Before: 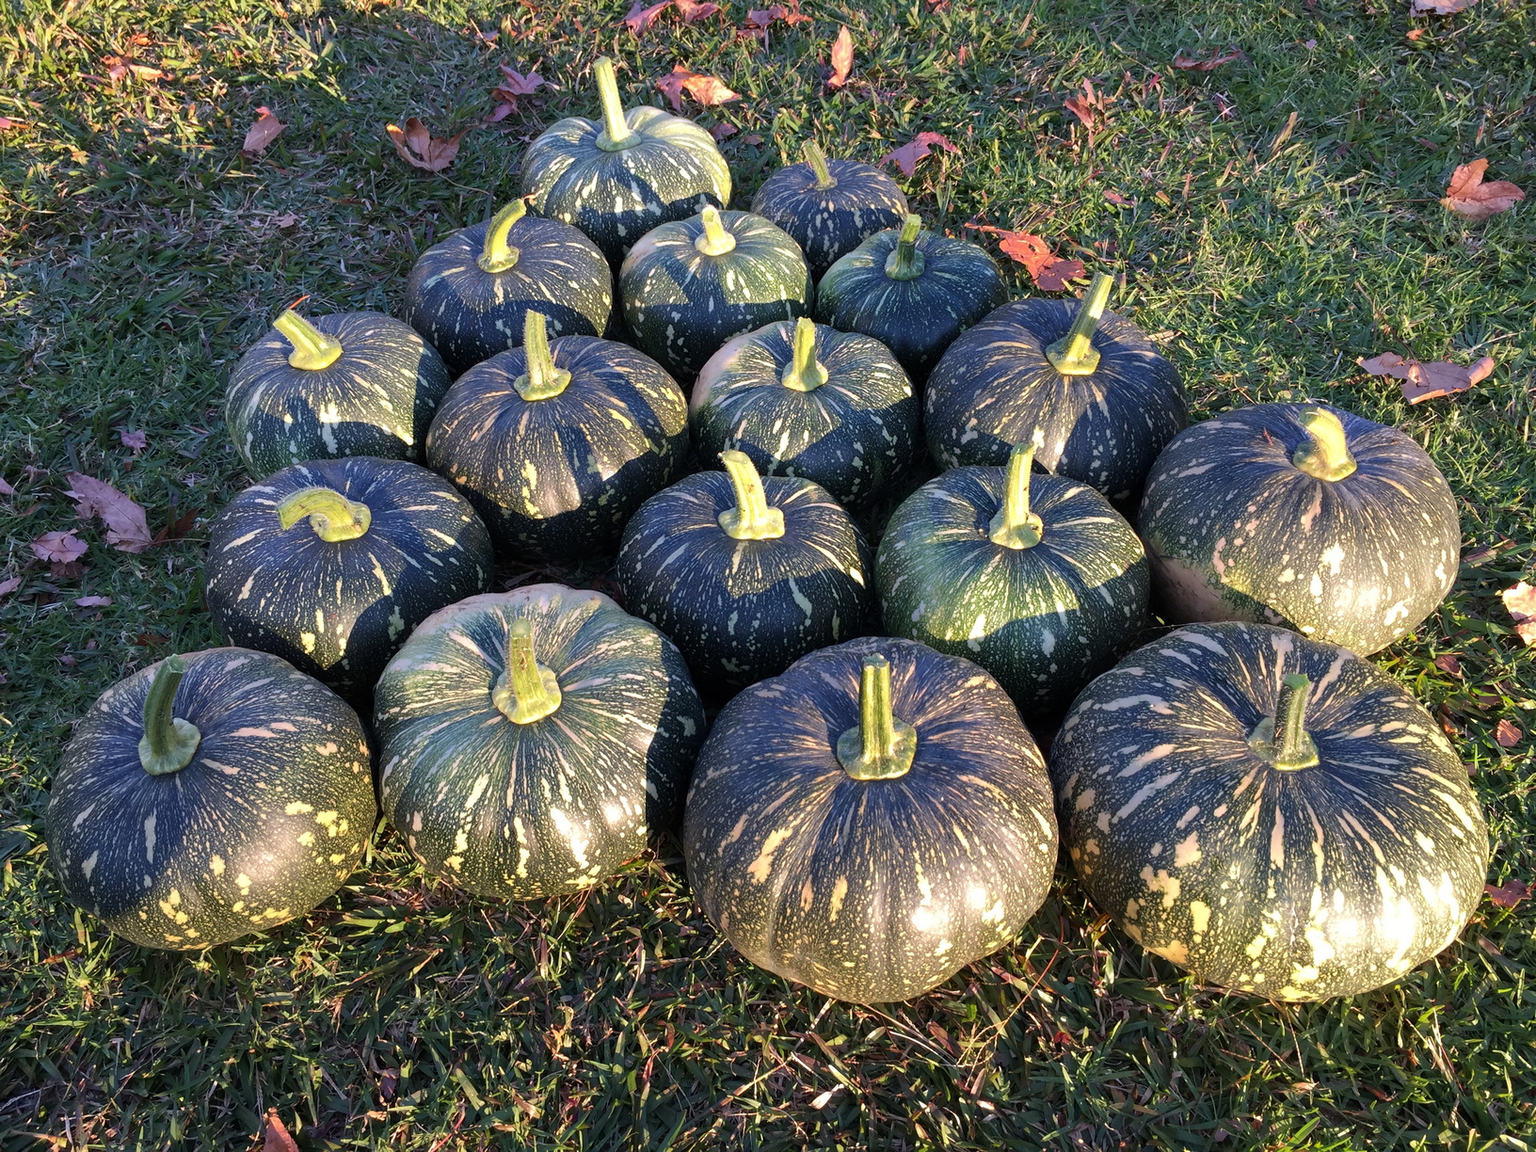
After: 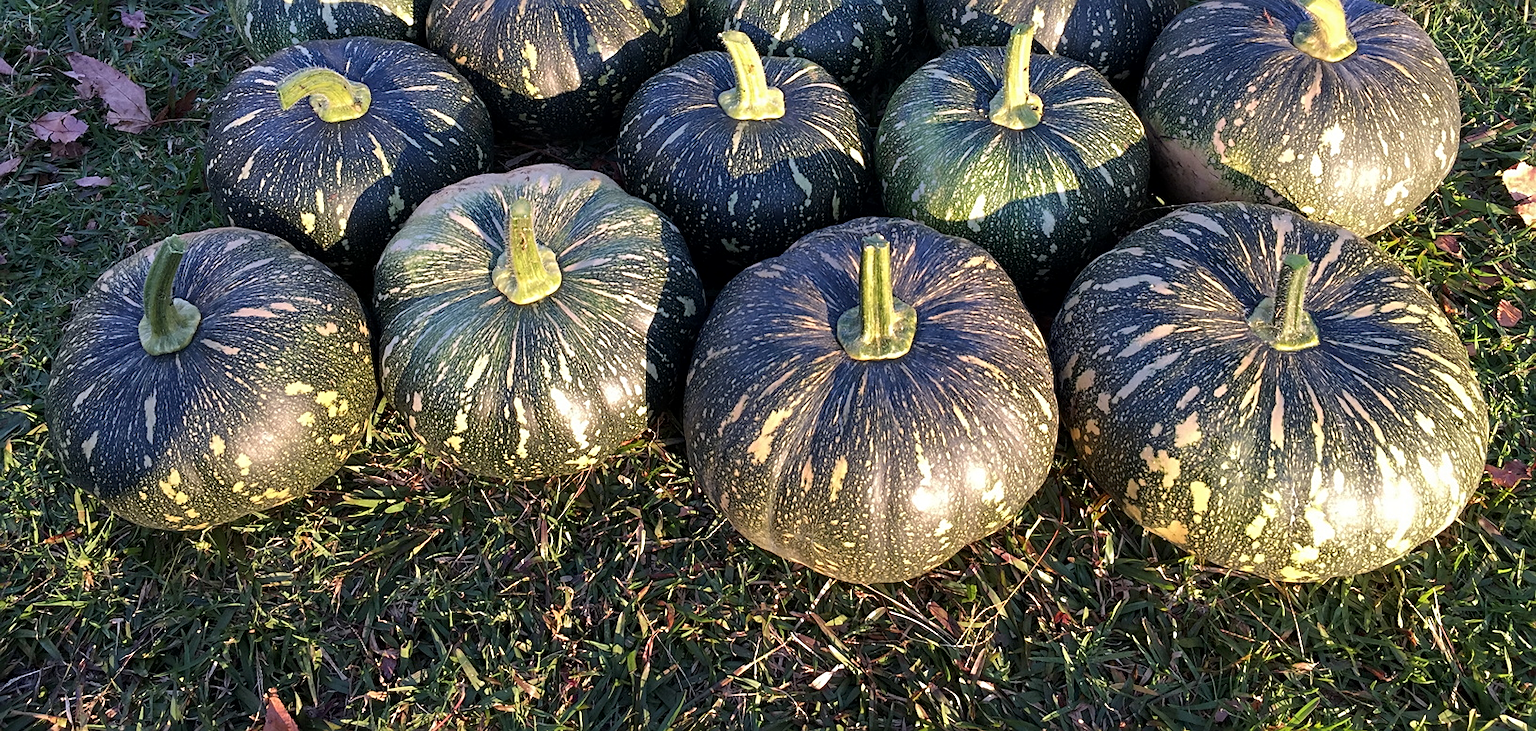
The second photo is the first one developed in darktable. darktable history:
exposure: exposure -0.04 EV, compensate highlight preservation false
sharpen: on, module defaults
local contrast: mode bilateral grid, contrast 19, coarseness 51, detail 120%, midtone range 0.2
crop and rotate: top 36.493%
